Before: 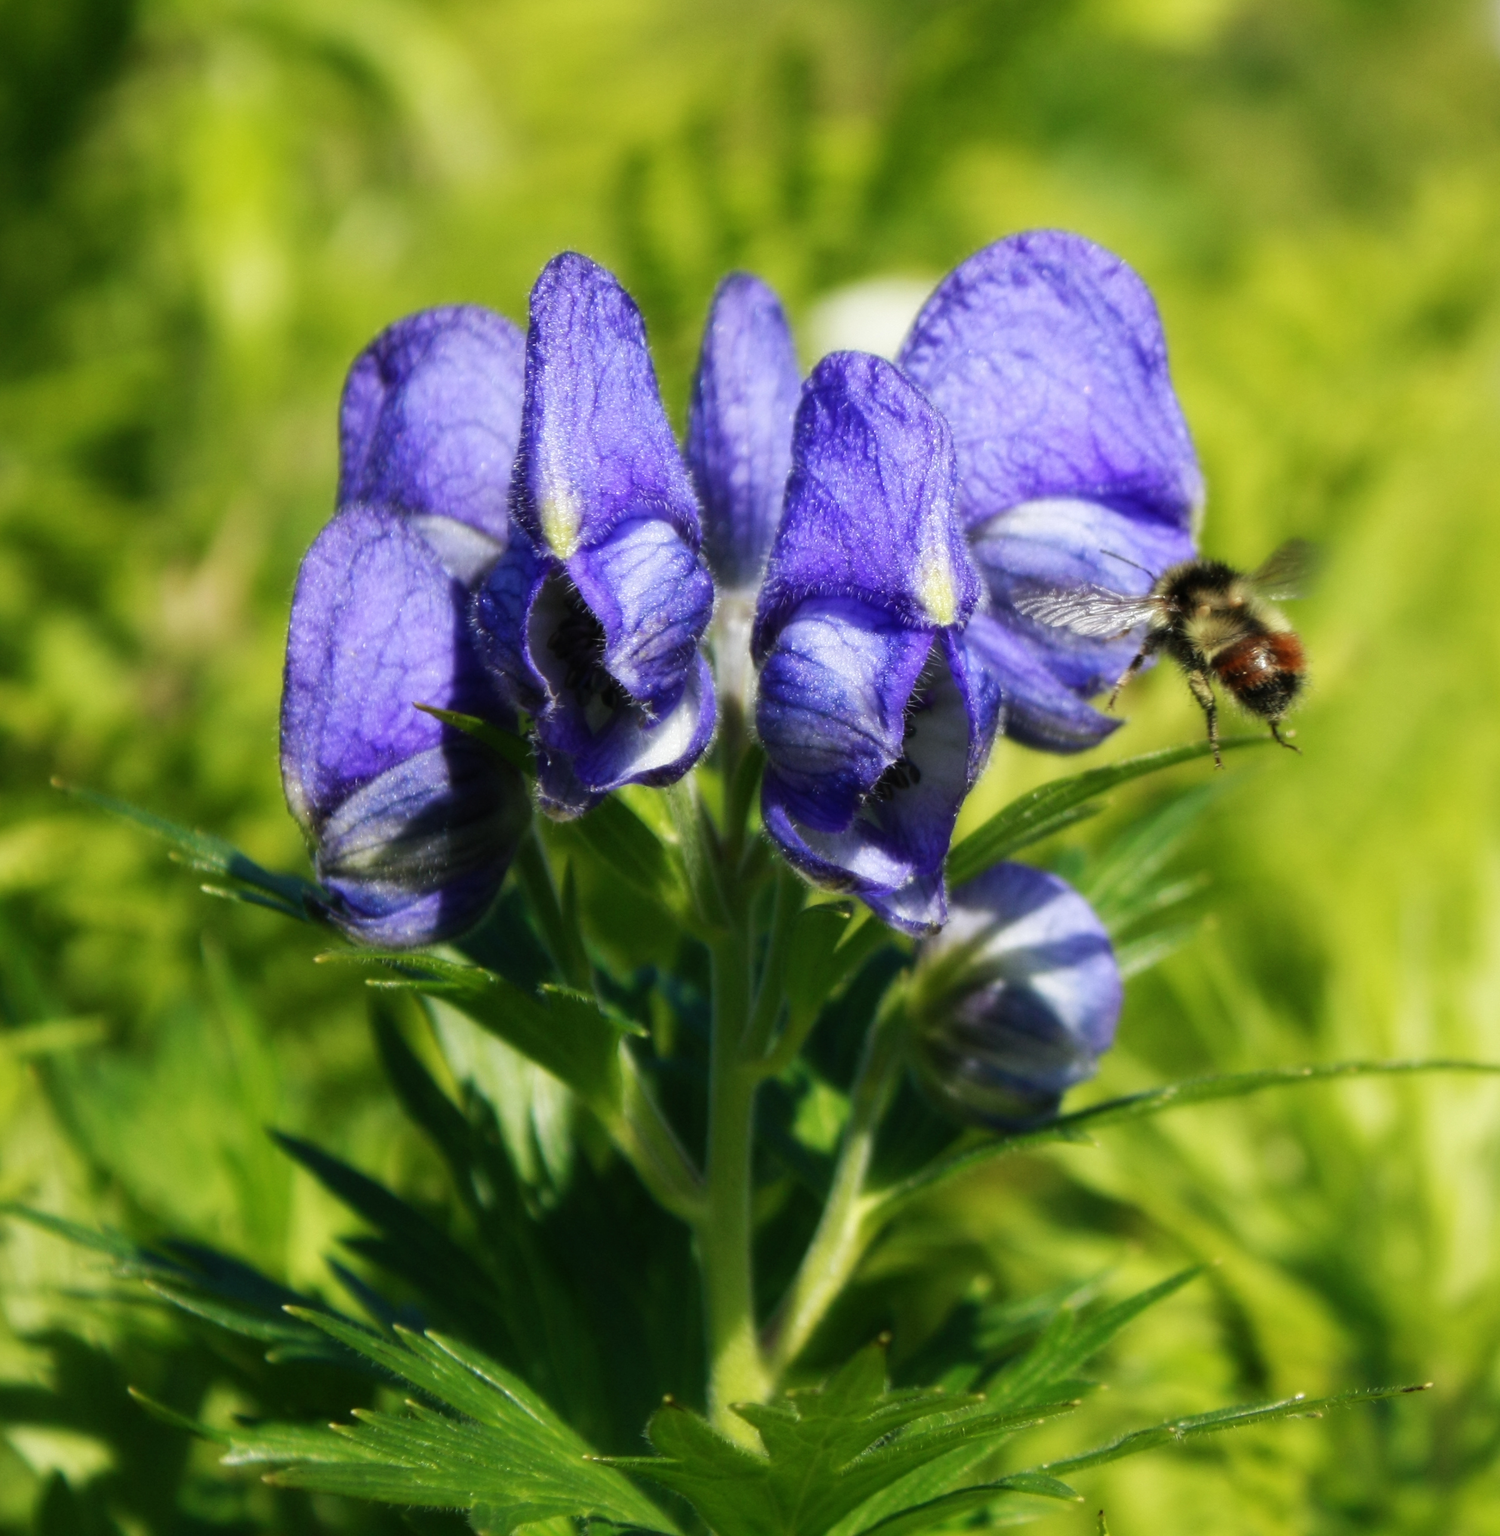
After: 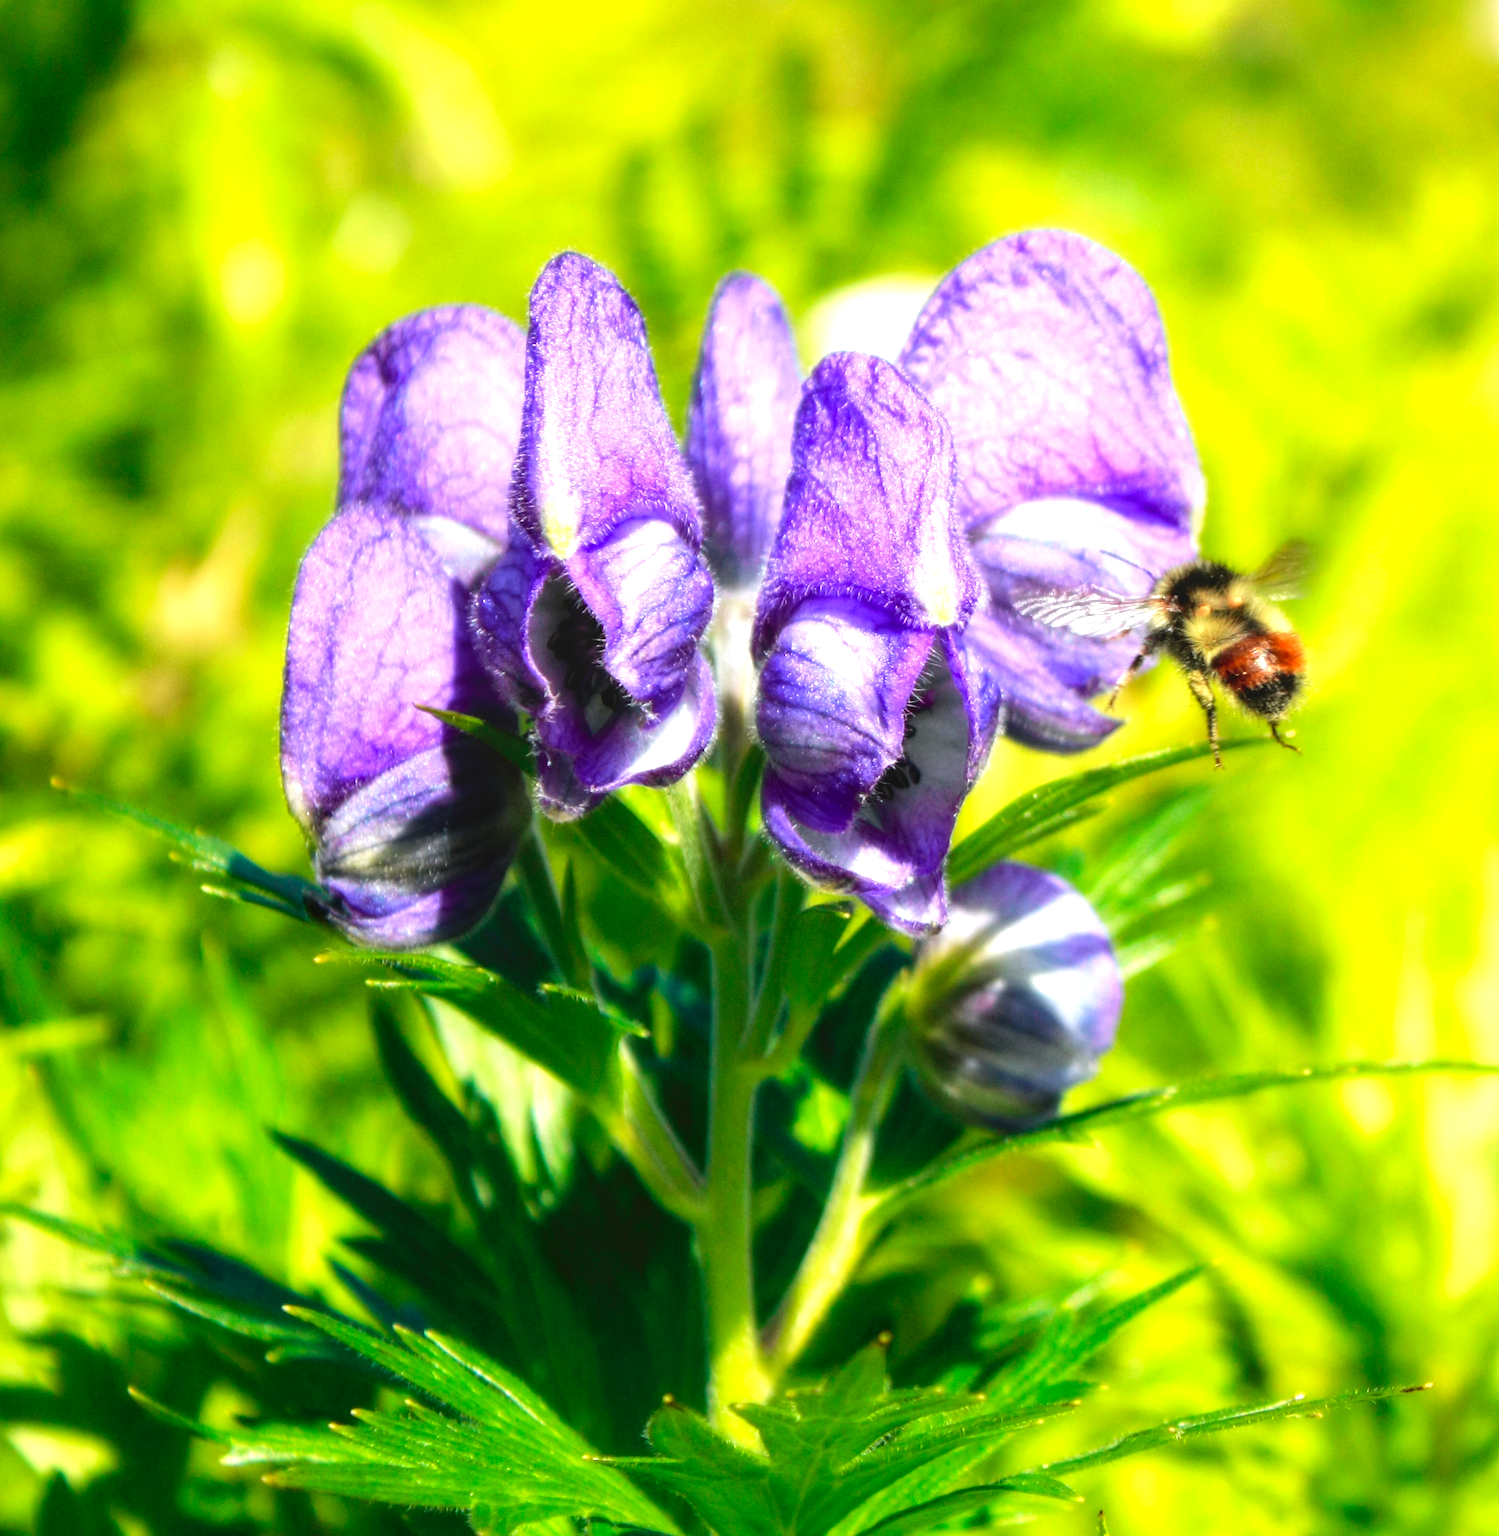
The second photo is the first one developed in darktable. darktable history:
local contrast: detail 110%
tone curve: curves: ch0 [(0, 0.013) (0.036, 0.035) (0.274, 0.288) (0.504, 0.536) (0.844, 0.84) (1, 0.97)]; ch1 [(0, 0) (0.389, 0.403) (0.462, 0.48) (0.499, 0.5) (0.524, 0.529) (0.567, 0.603) (0.626, 0.651) (0.749, 0.781) (1, 1)]; ch2 [(0, 0) (0.464, 0.478) (0.5, 0.501) (0.533, 0.539) (0.599, 0.6) (0.704, 0.732) (1, 1)], color space Lab, independent channels, preserve colors none
exposure: exposure 1.219 EV, compensate highlight preservation false
